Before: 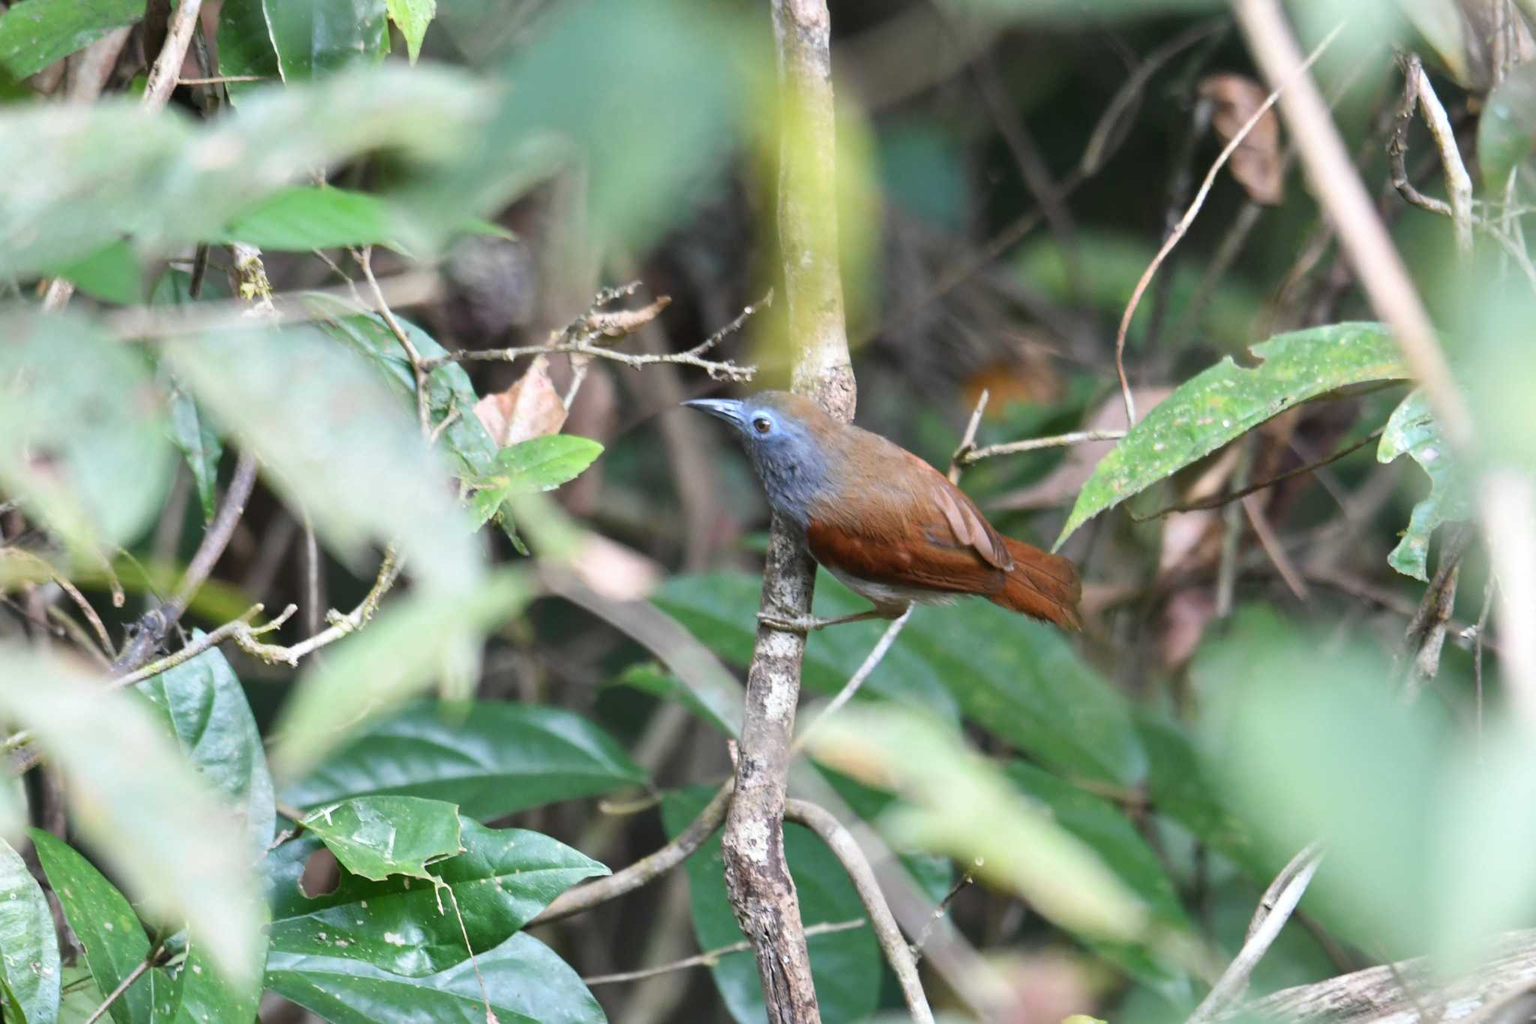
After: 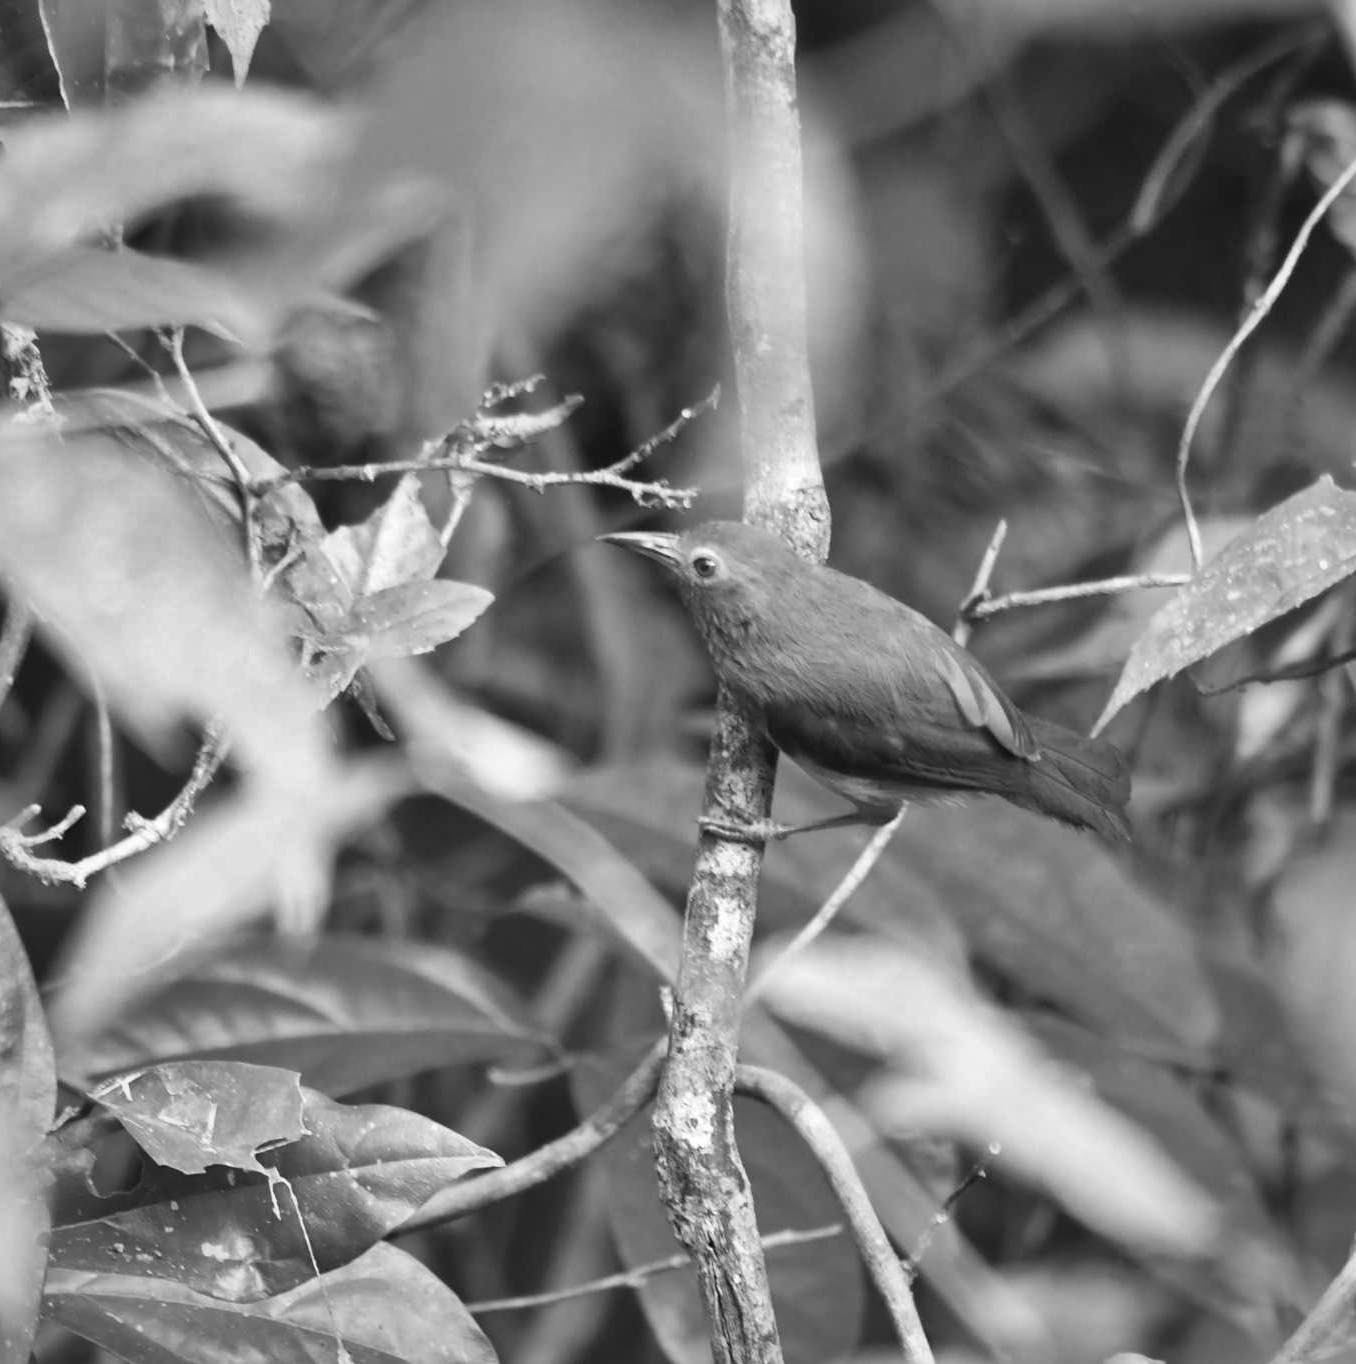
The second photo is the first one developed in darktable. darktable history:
crop and rotate: left 15.203%, right 18.542%
vignetting: brightness -0.252, saturation 0.14, unbound false
shadows and highlights: white point adjustment 0.102, highlights -70.11, soften with gaussian
color zones: curves: ch1 [(0, -0.014) (0.143, -0.013) (0.286, -0.013) (0.429, -0.016) (0.571, -0.019) (0.714, -0.015) (0.857, 0.002) (1, -0.014)]
